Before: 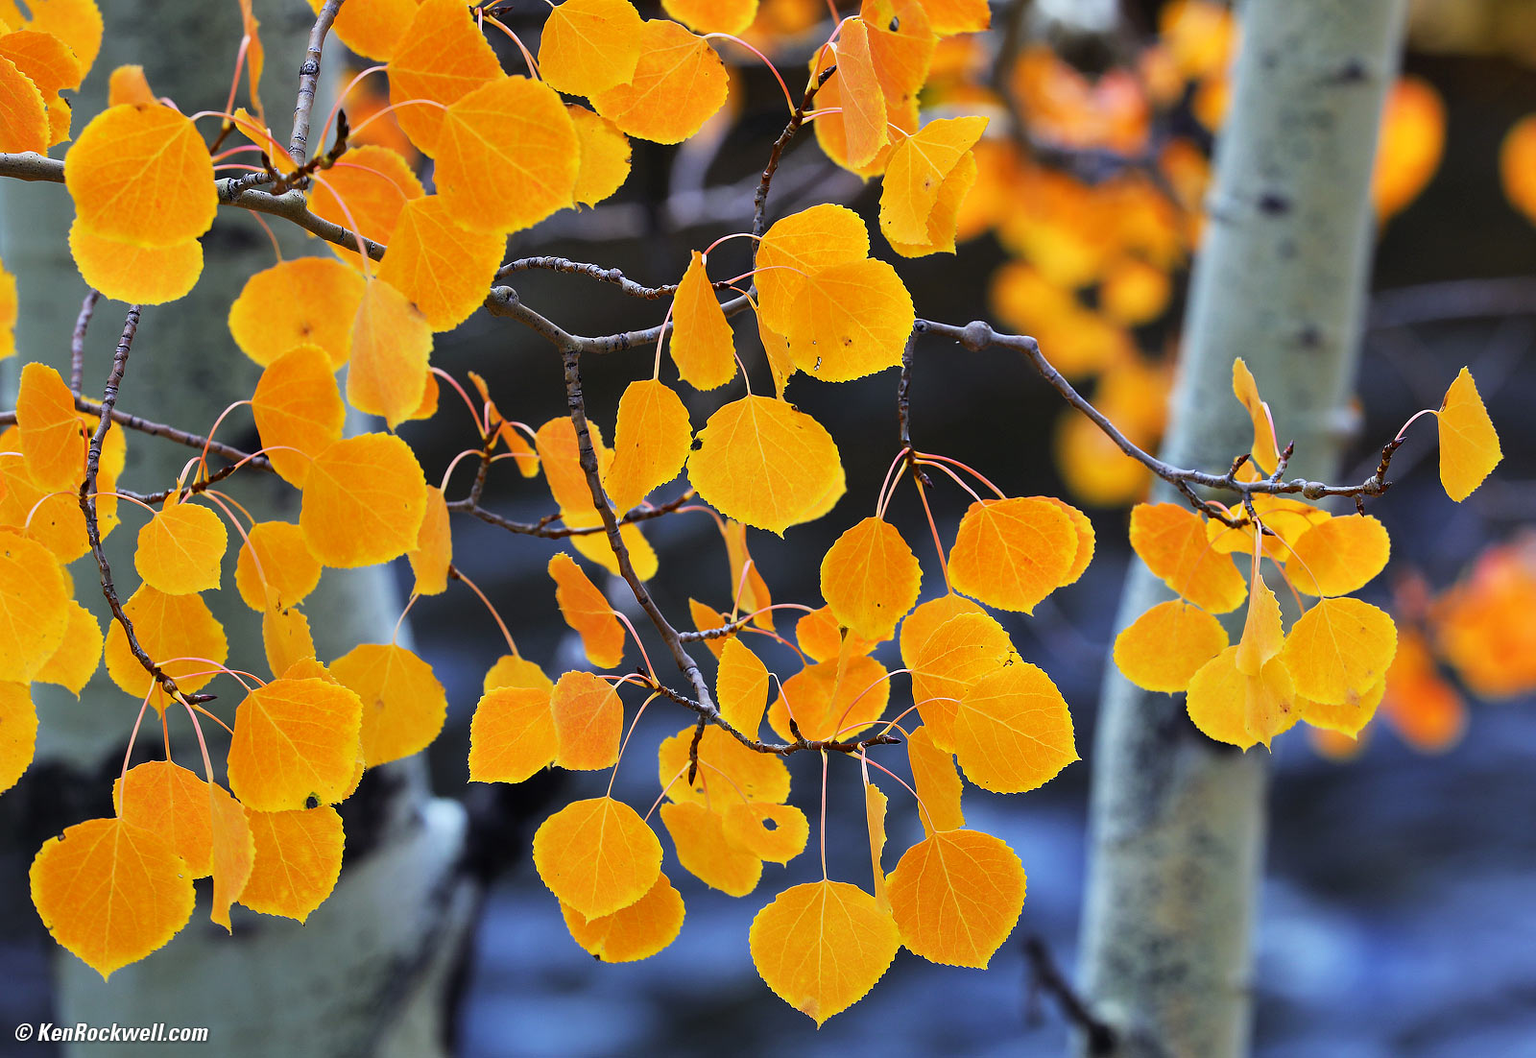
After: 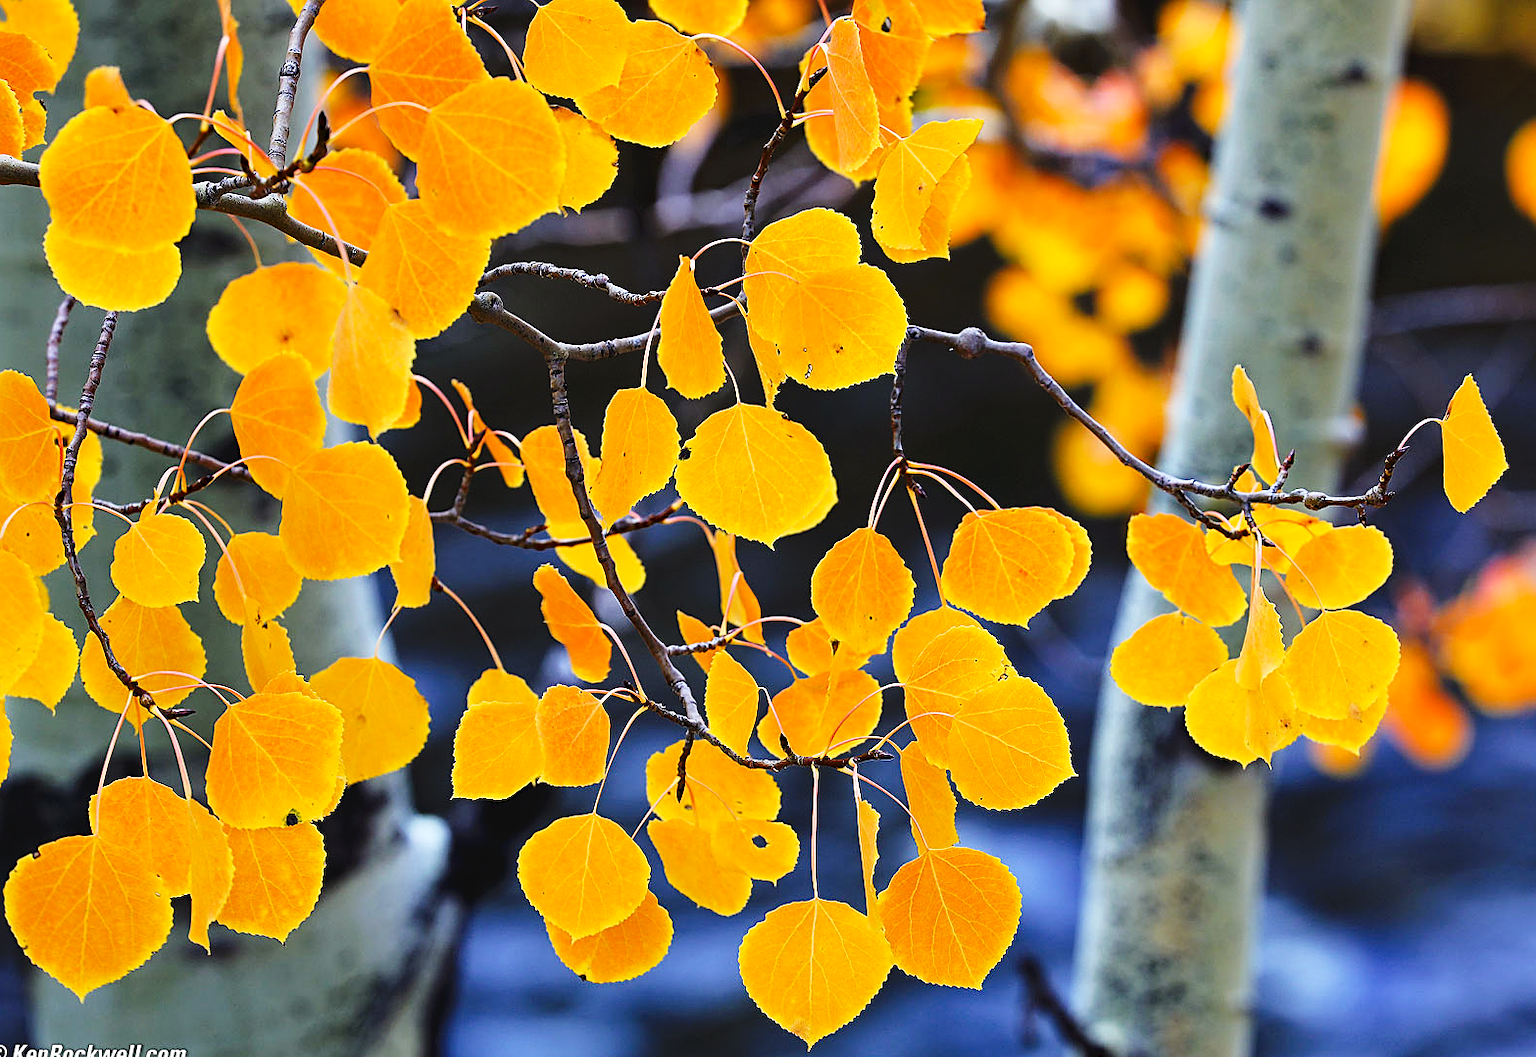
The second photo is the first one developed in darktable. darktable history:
crop: left 1.743%, right 0.268%, bottom 2.011%
sharpen: on, module defaults
shadows and highlights: radius 264.75, soften with gaussian
tone curve: curves: ch0 [(0, 0) (0.003, 0.04) (0.011, 0.04) (0.025, 0.043) (0.044, 0.049) (0.069, 0.066) (0.1, 0.095) (0.136, 0.121) (0.177, 0.154) (0.224, 0.211) (0.277, 0.281) (0.335, 0.358) (0.399, 0.452) (0.468, 0.54) (0.543, 0.628) (0.623, 0.721) (0.709, 0.801) (0.801, 0.883) (0.898, 0.948) (1, 1)], preserve colors none
haze removal: compatibility mode true, adaptive false
